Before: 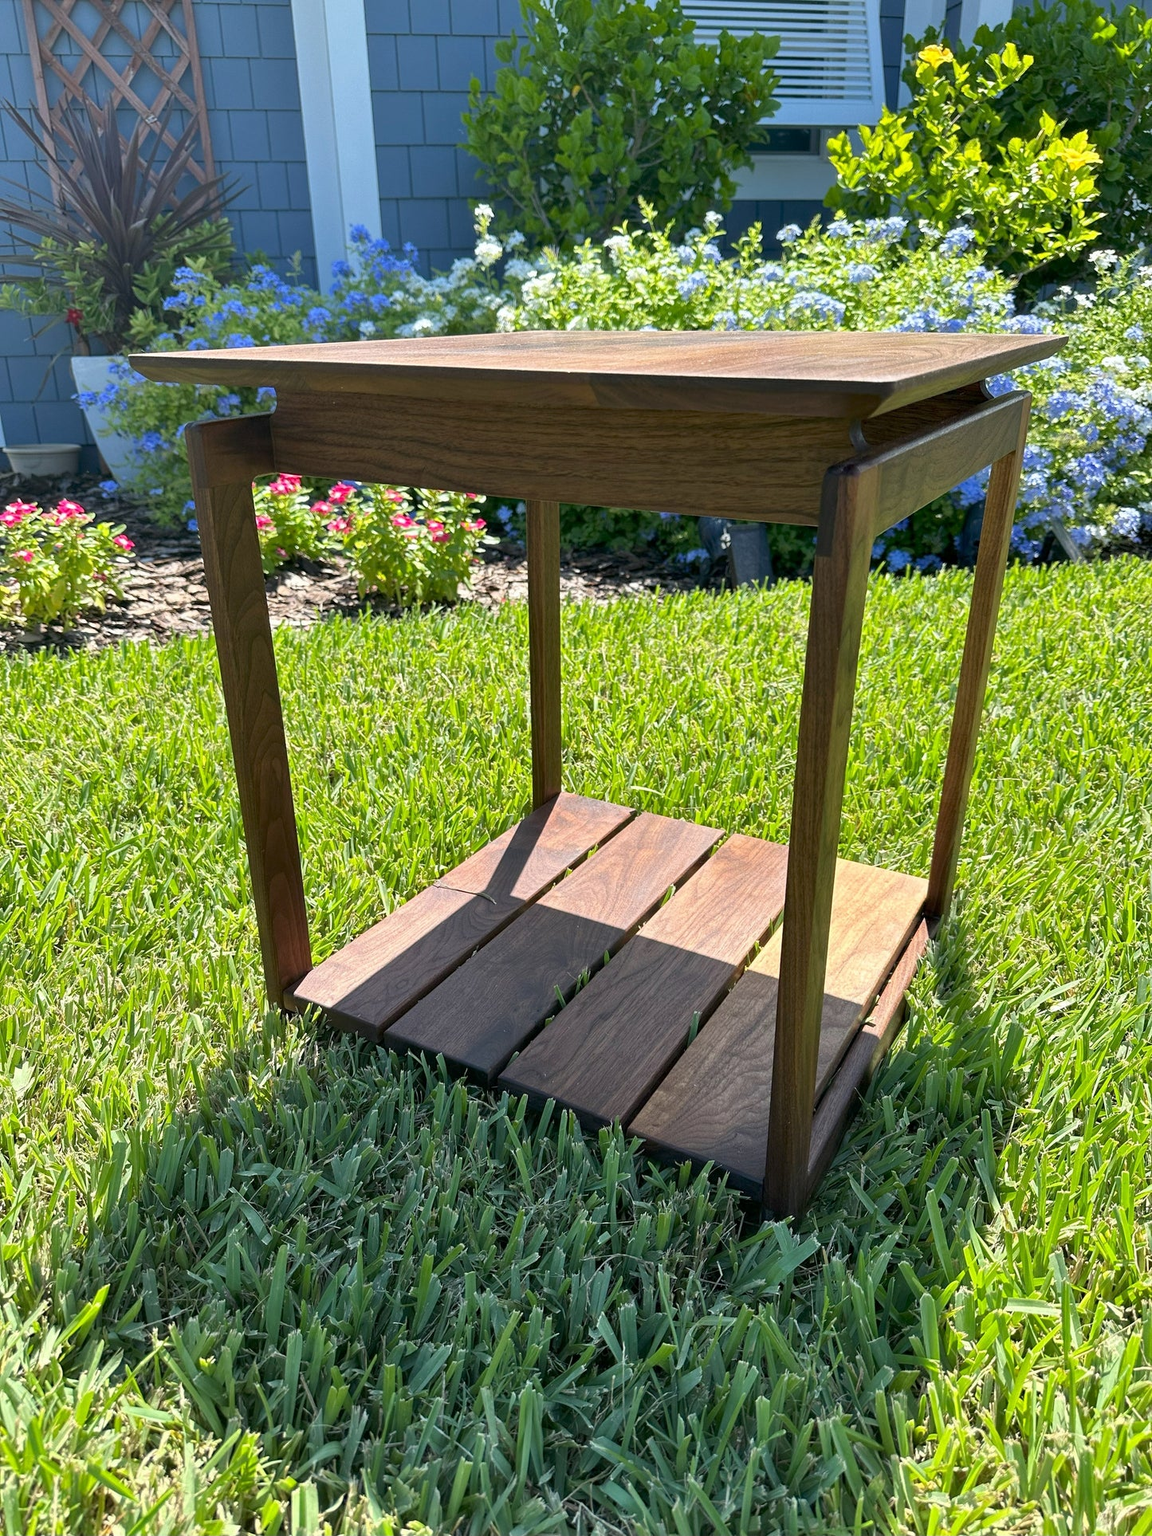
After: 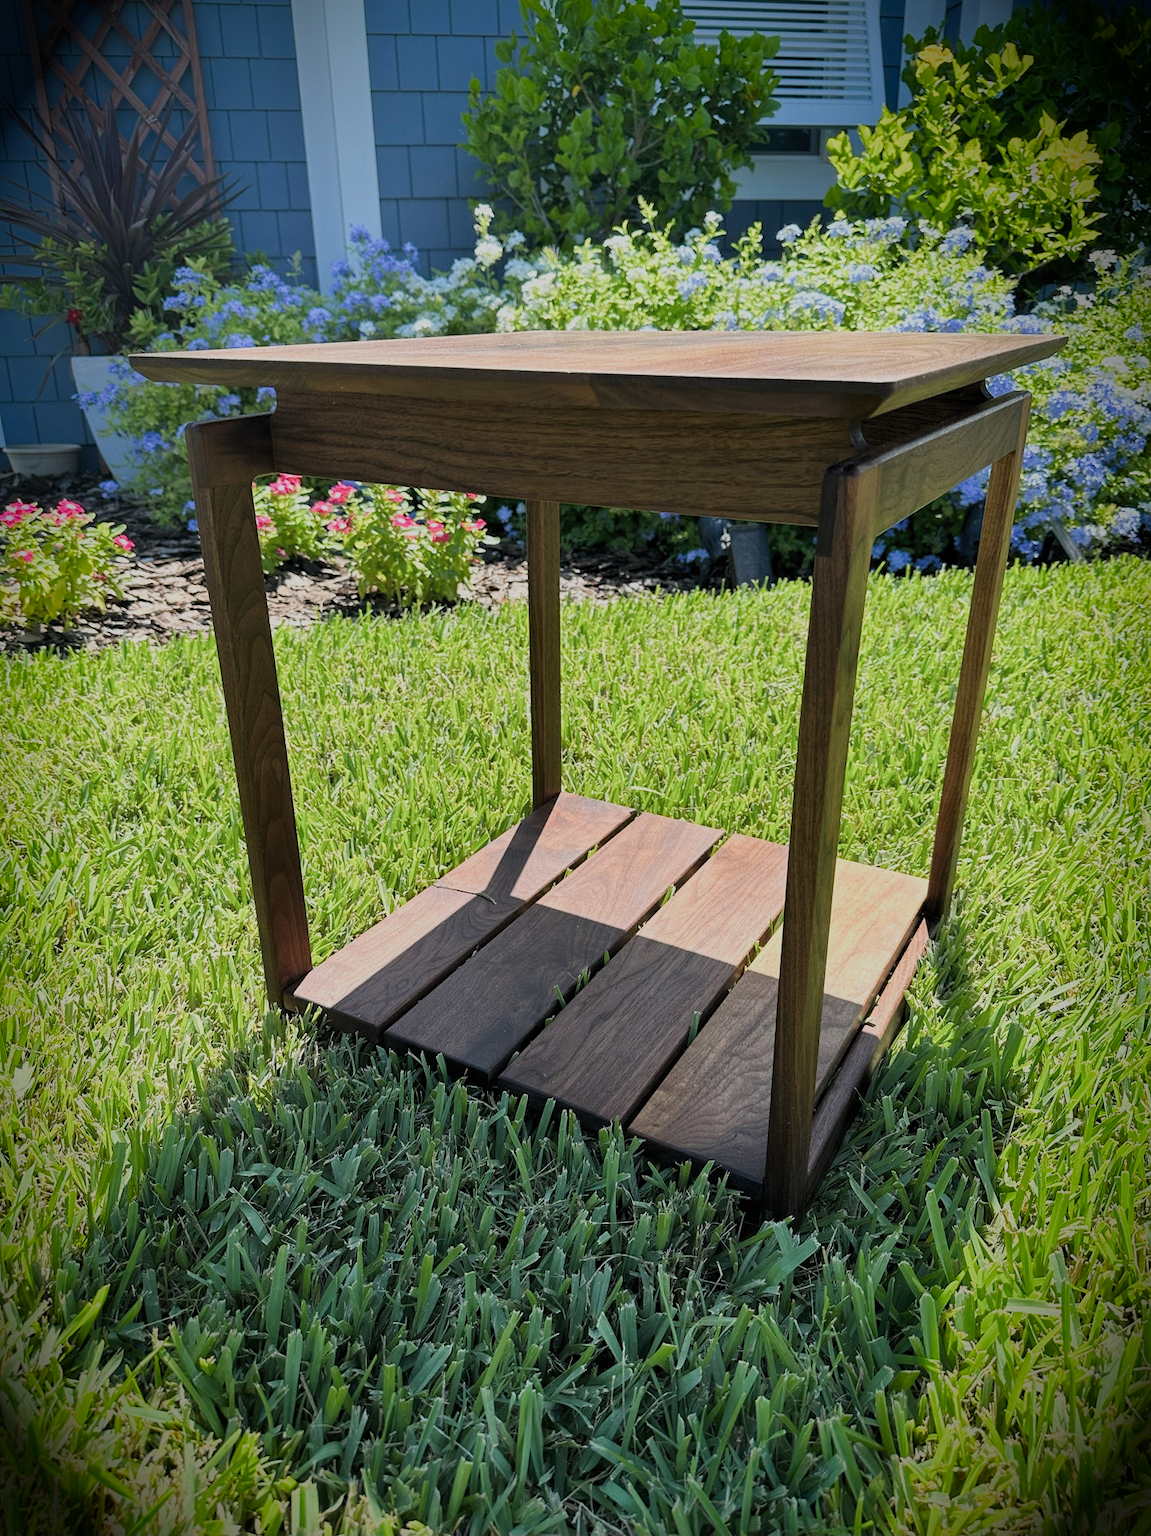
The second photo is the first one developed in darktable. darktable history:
vignetting: brightness -0.98, saturation 0.493, automatic ratio true
filmic rgb: black relative exposure -7.65 EV, white relative exposure 4.56 EV, hardness 3.61, contrast 1.057, color science v5 (2021), contrast in shadows safe, contrast in highlights safe
